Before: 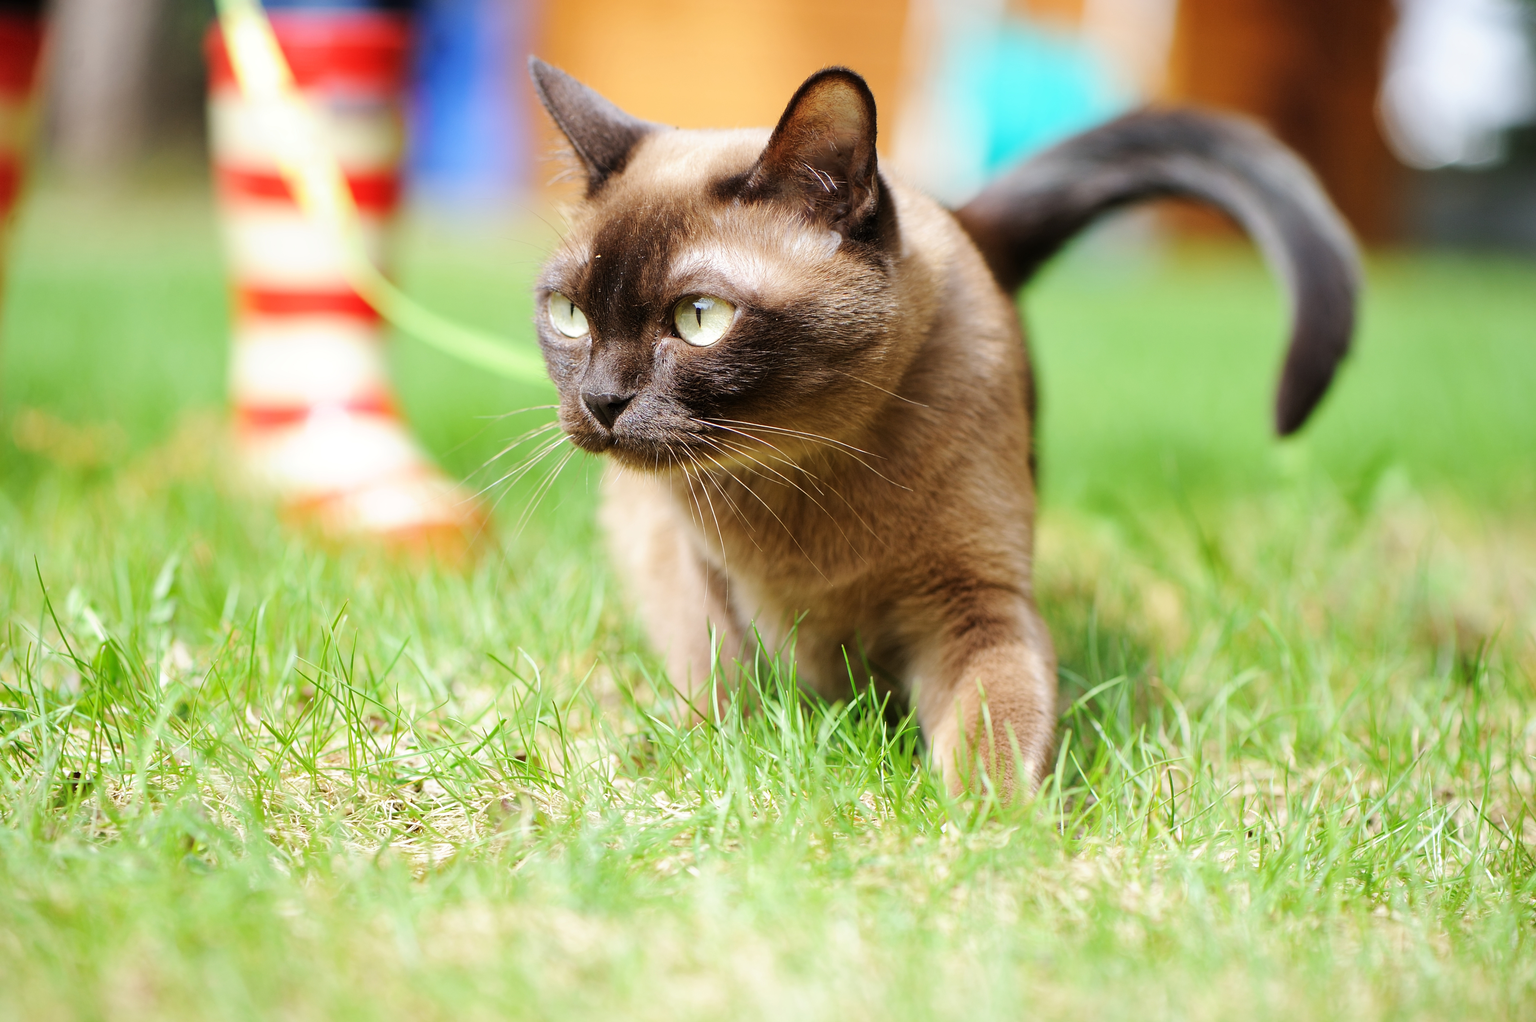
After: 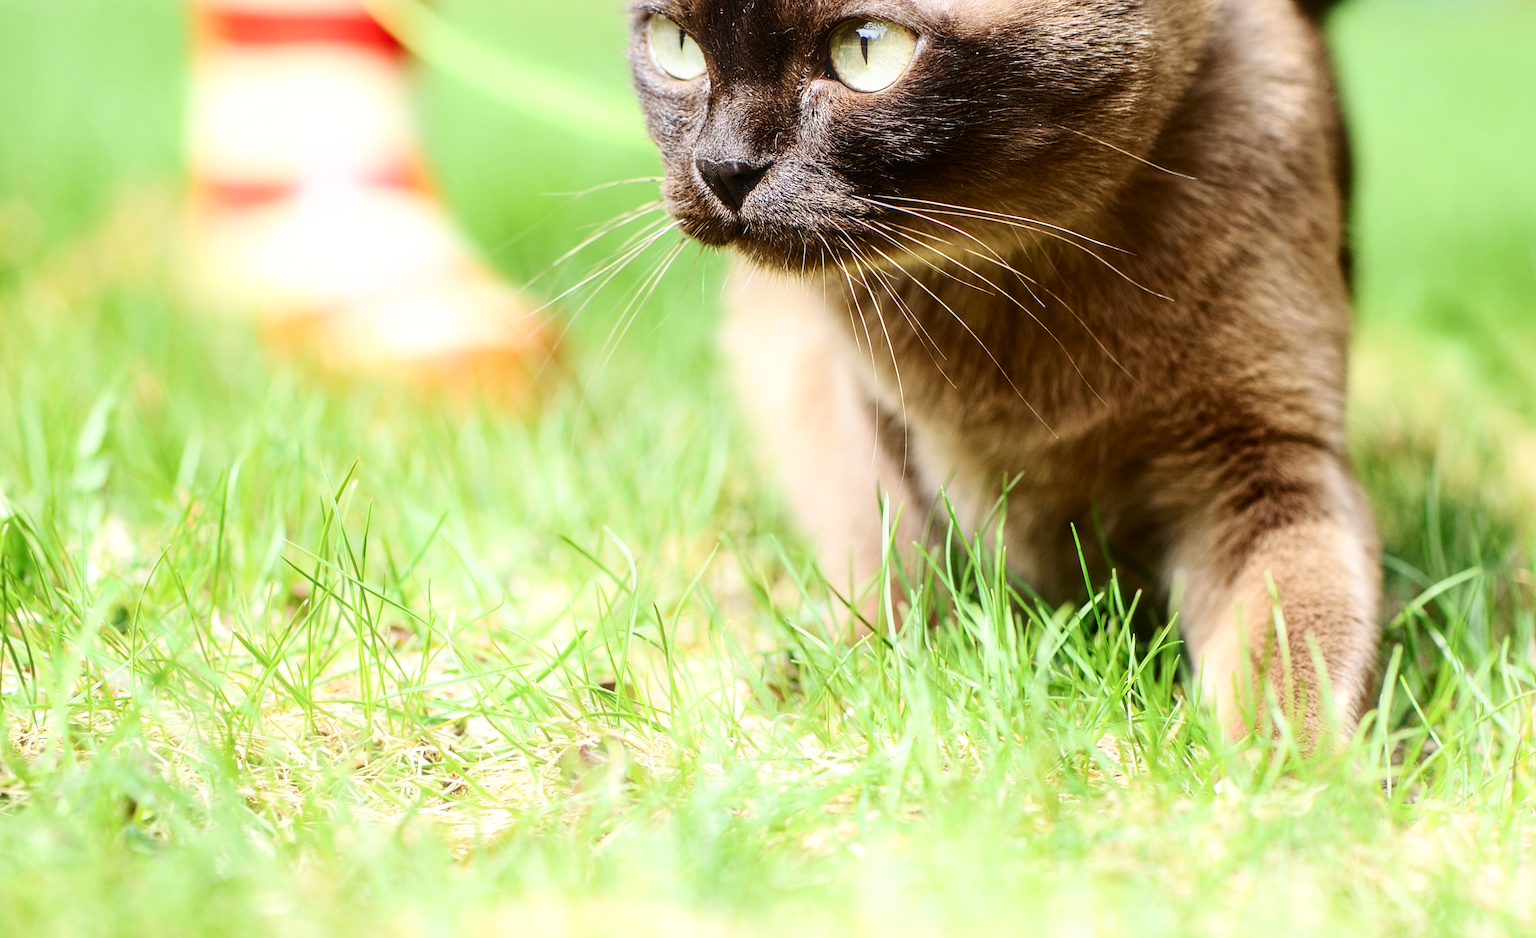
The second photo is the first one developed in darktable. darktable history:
crop: left 6.488%, top 27.668%, right 24.183%, bottom 8.656%
bloom: size 9%, threshold 100%, strength 7%
contrast brightness saturation: contrast 0.28
local contrast: on, module defaults
